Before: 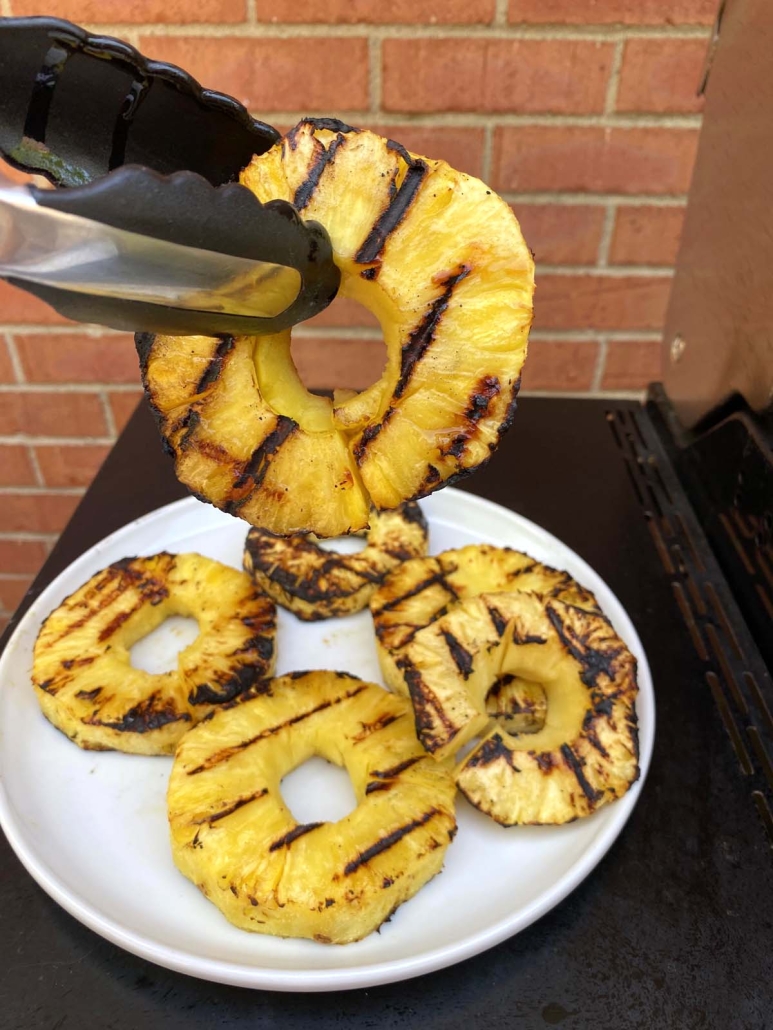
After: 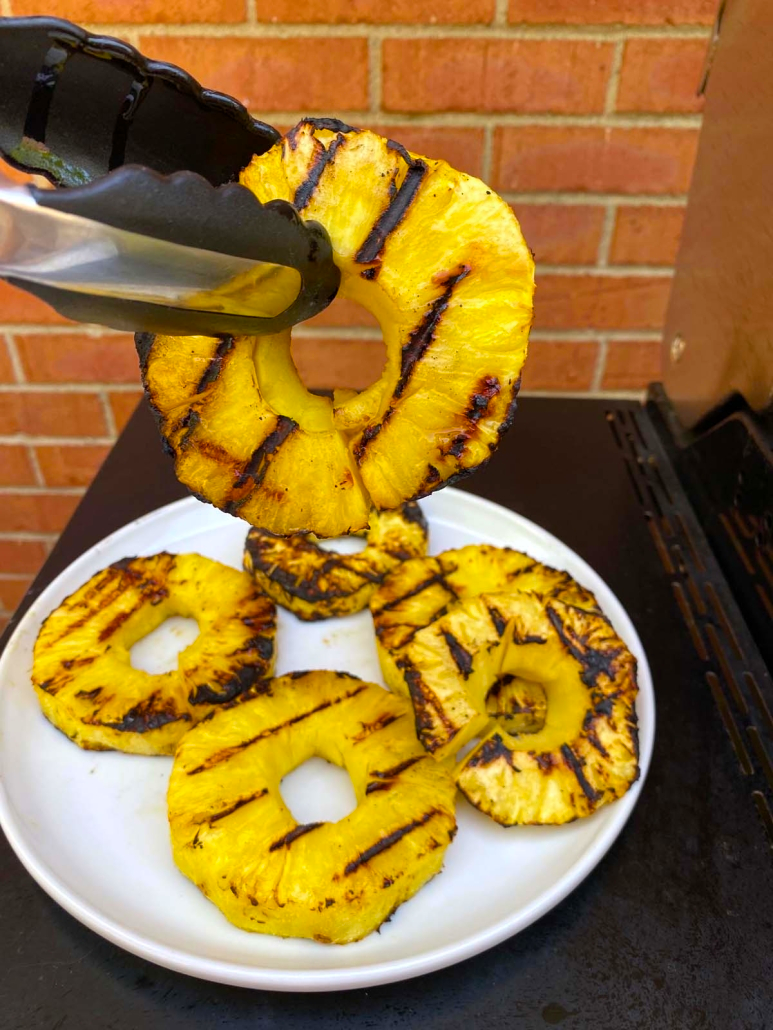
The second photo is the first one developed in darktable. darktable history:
color balance rgb: perceptual saturation grading › global saturation 37.241%, global vibrance 9.701%
